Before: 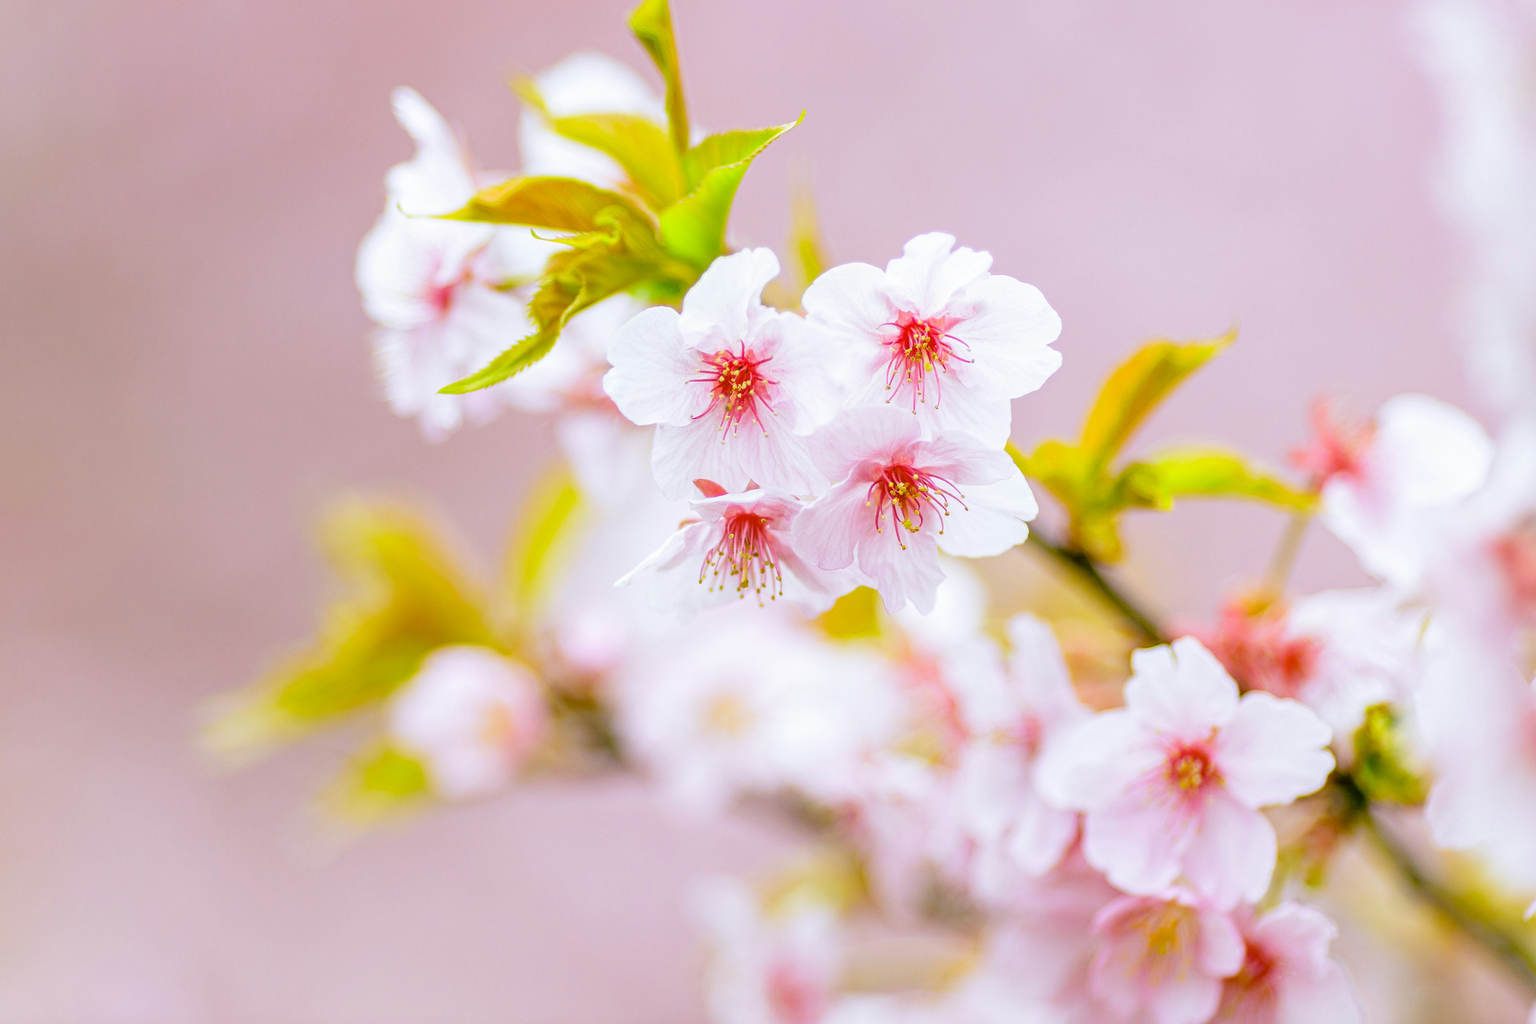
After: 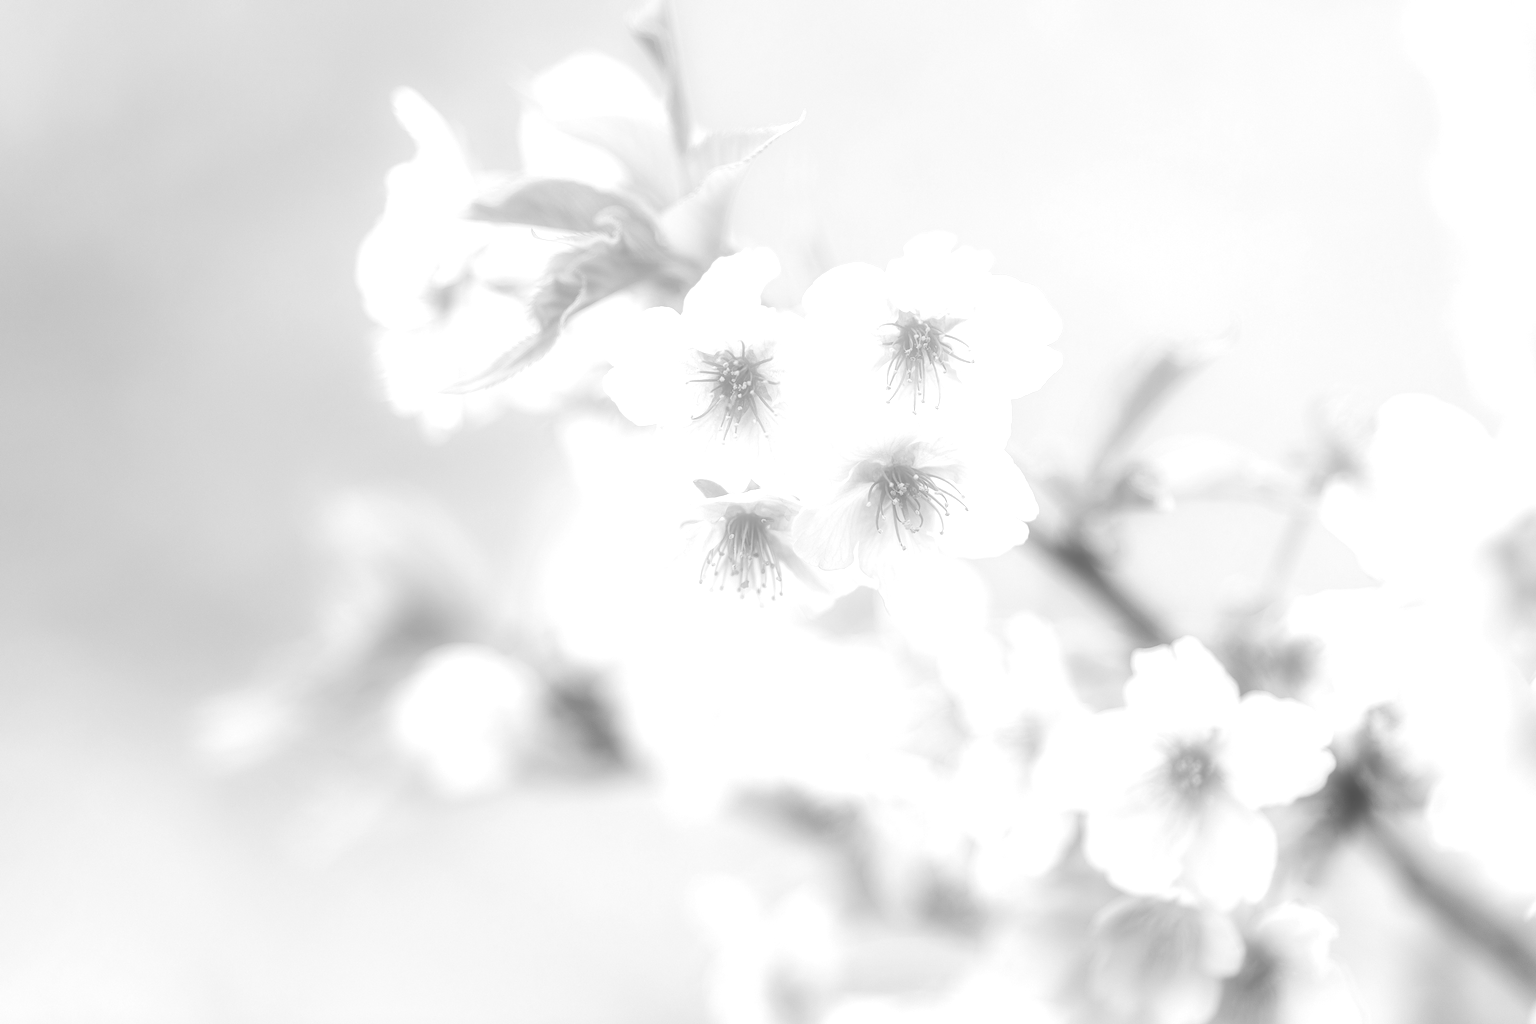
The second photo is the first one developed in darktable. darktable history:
soften: on, module defaults
tone equalizer: -8 EV -0.75 EV, -7 EV -0.7 EV, -6 EV -0.6 EV, -5 EV -0.4 EV, -3 EV 0.4 EV, -2 EV 0.6 EV, -1 EV 0.7 EV, +0 EV 0.75 EV, edges refinement/feathering 500, mask exposure compensation -1.57 EV, preserve details no
monochrome: on, module defaults
white balance: emerald 1
